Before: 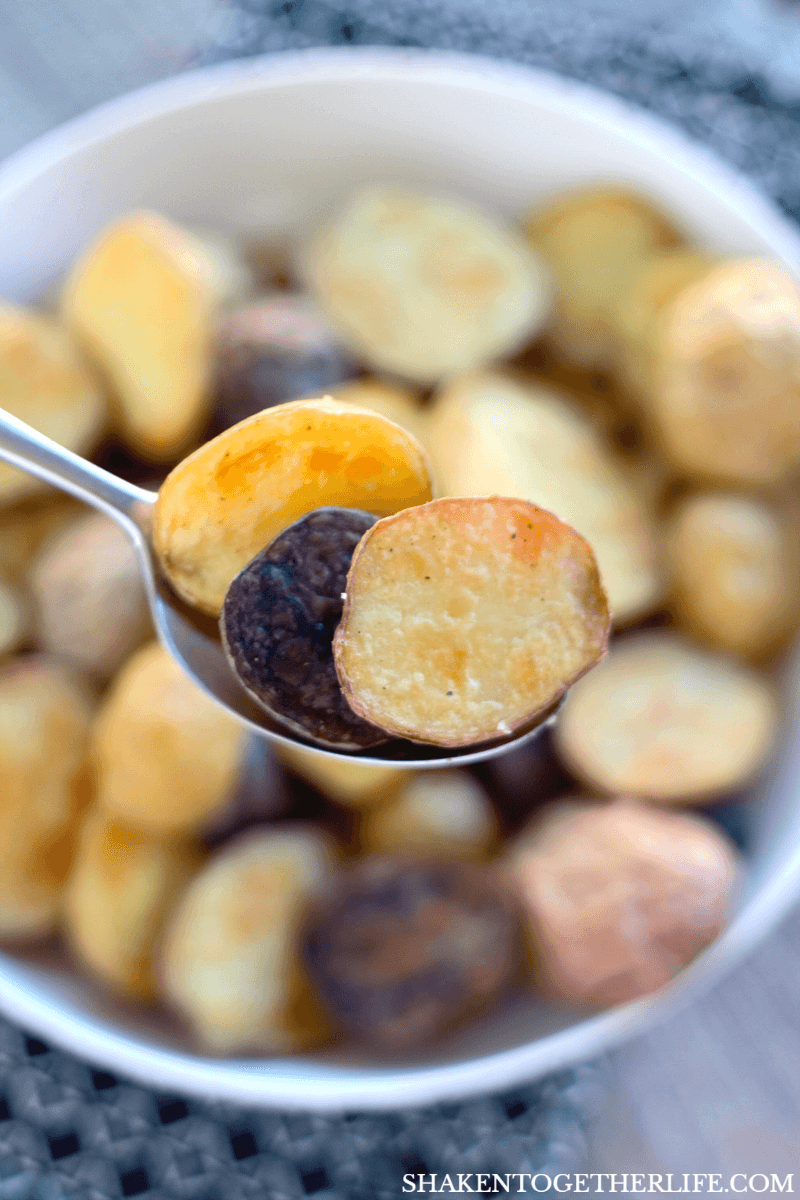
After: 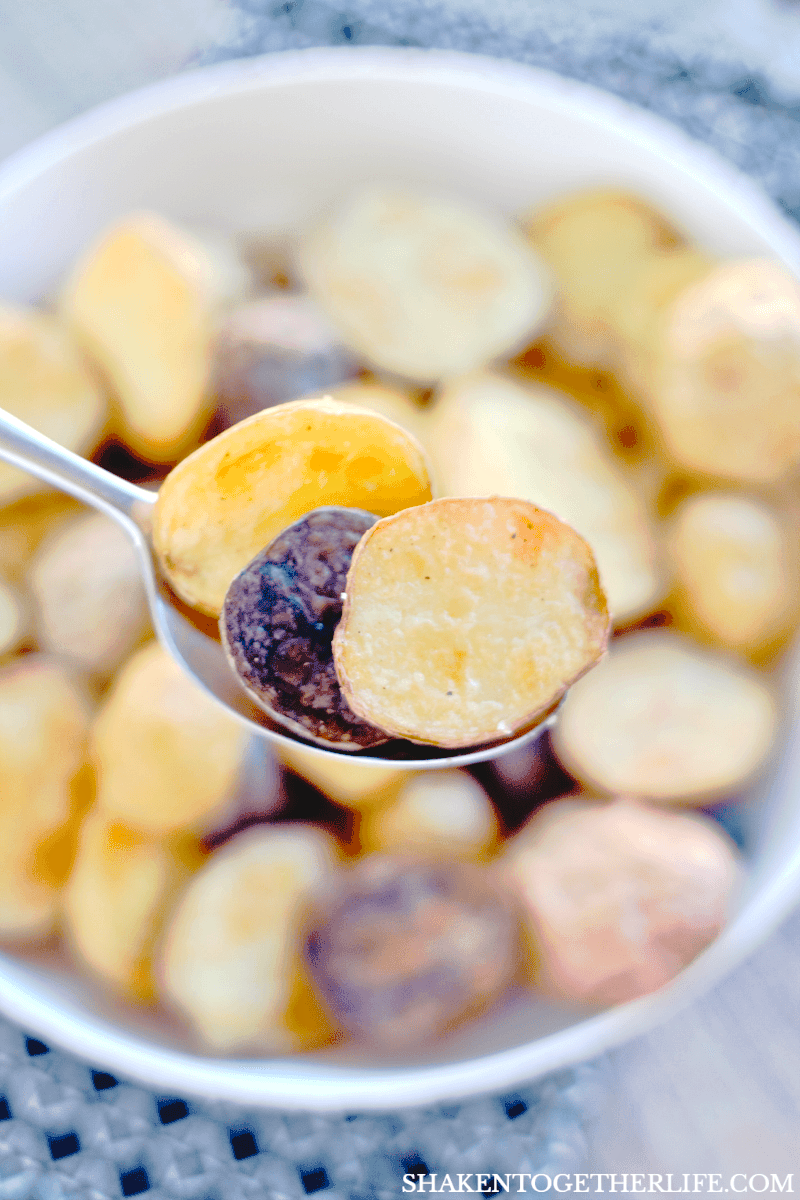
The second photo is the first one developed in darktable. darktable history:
tone curve: curves: ch0 [(0, 0) (0.003, 0.051) (0.011, 0.052) (0.025, 0.055) (0.044, 0.062) (0.069, 0.068) (0.1, 0.077) (0.136, 0.098) (0.177, 0.145) (0.224, 0.223) (0.277, 0.314) (0.335, 0.43) (0.399, 0.518) (0.468, 0.591) (0.543, 0.656) (0.623, 0.726) (0.709, 0.809) (0.801, 0.857) (0.898, 0.918) (1, 1)], preserve colors none
tone equalizer: -7 EV 0.162 EV, -6 EV 0.57 EV, -5 EV 1.18 EV, -4 EV 1.37 EV, -3 EV 1.14 EV, -2 EV 0.6 EV, -1 EV 0.151 EV, mask exposure compensation -0.494 EV
